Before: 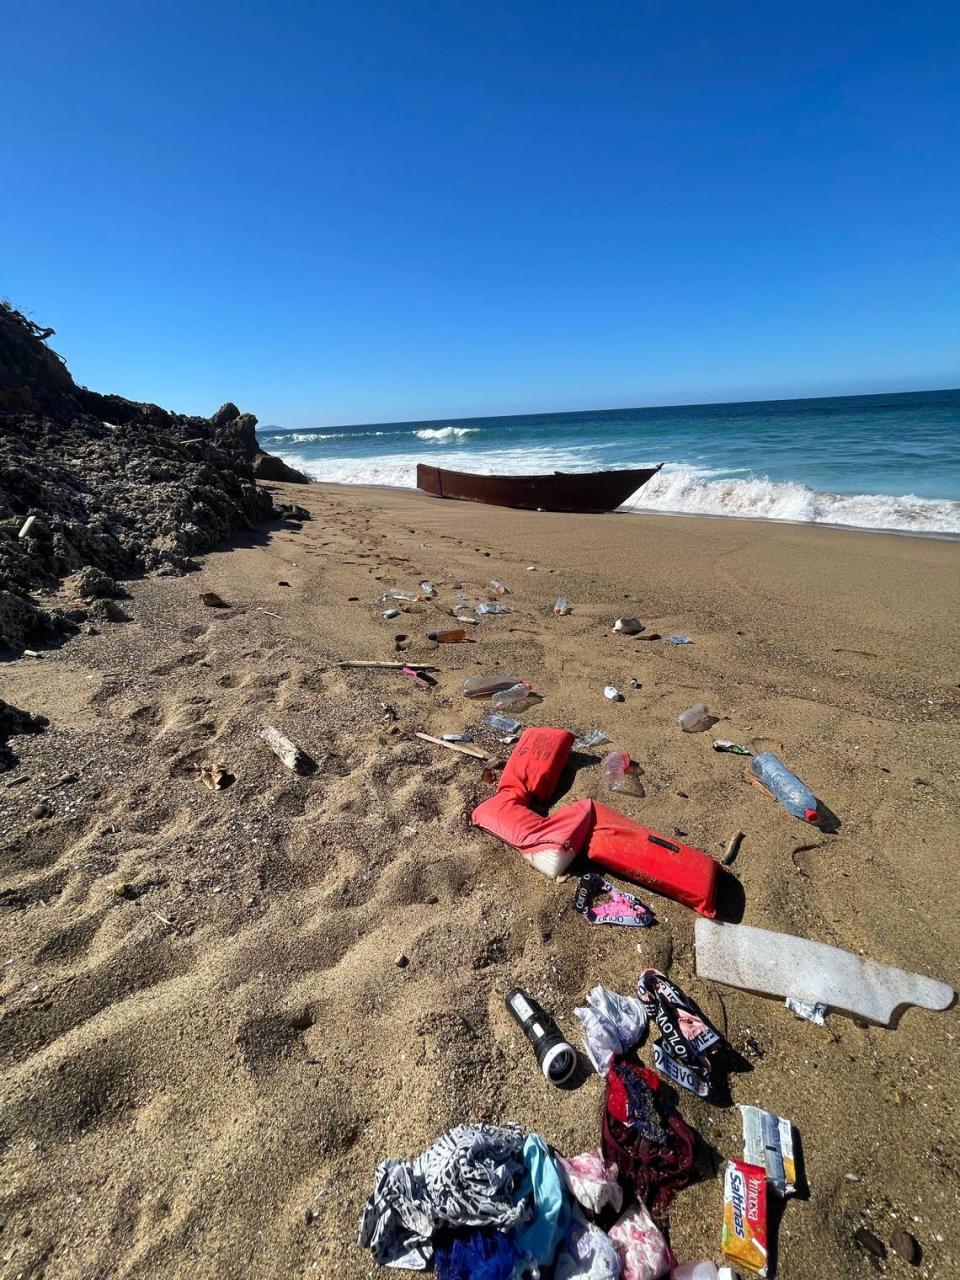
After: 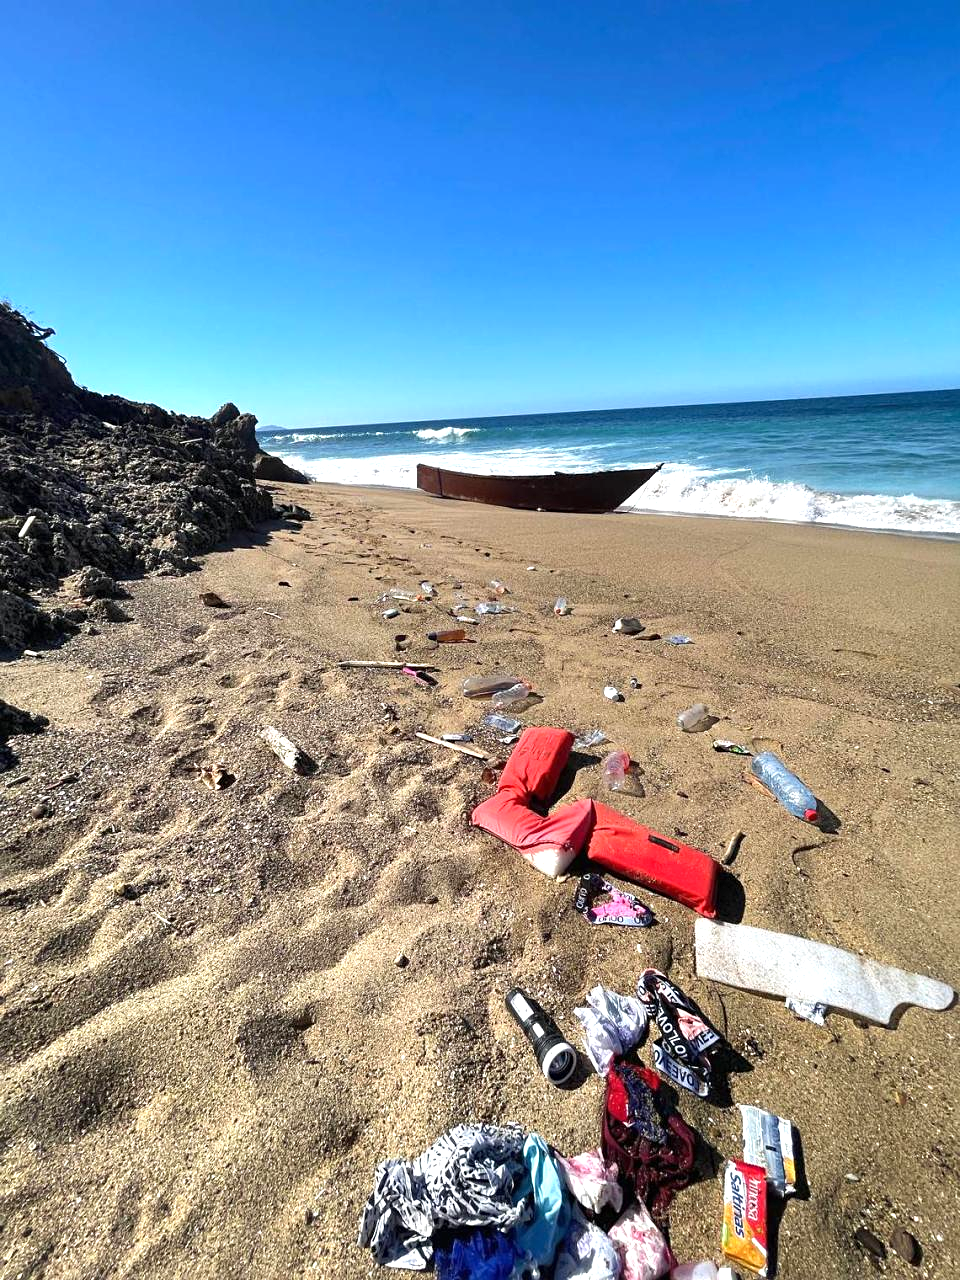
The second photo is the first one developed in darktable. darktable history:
exposure: black level correction 0, exposure 0.69 EV, compensate highlight preservation false
sharpen: amount 0.215
